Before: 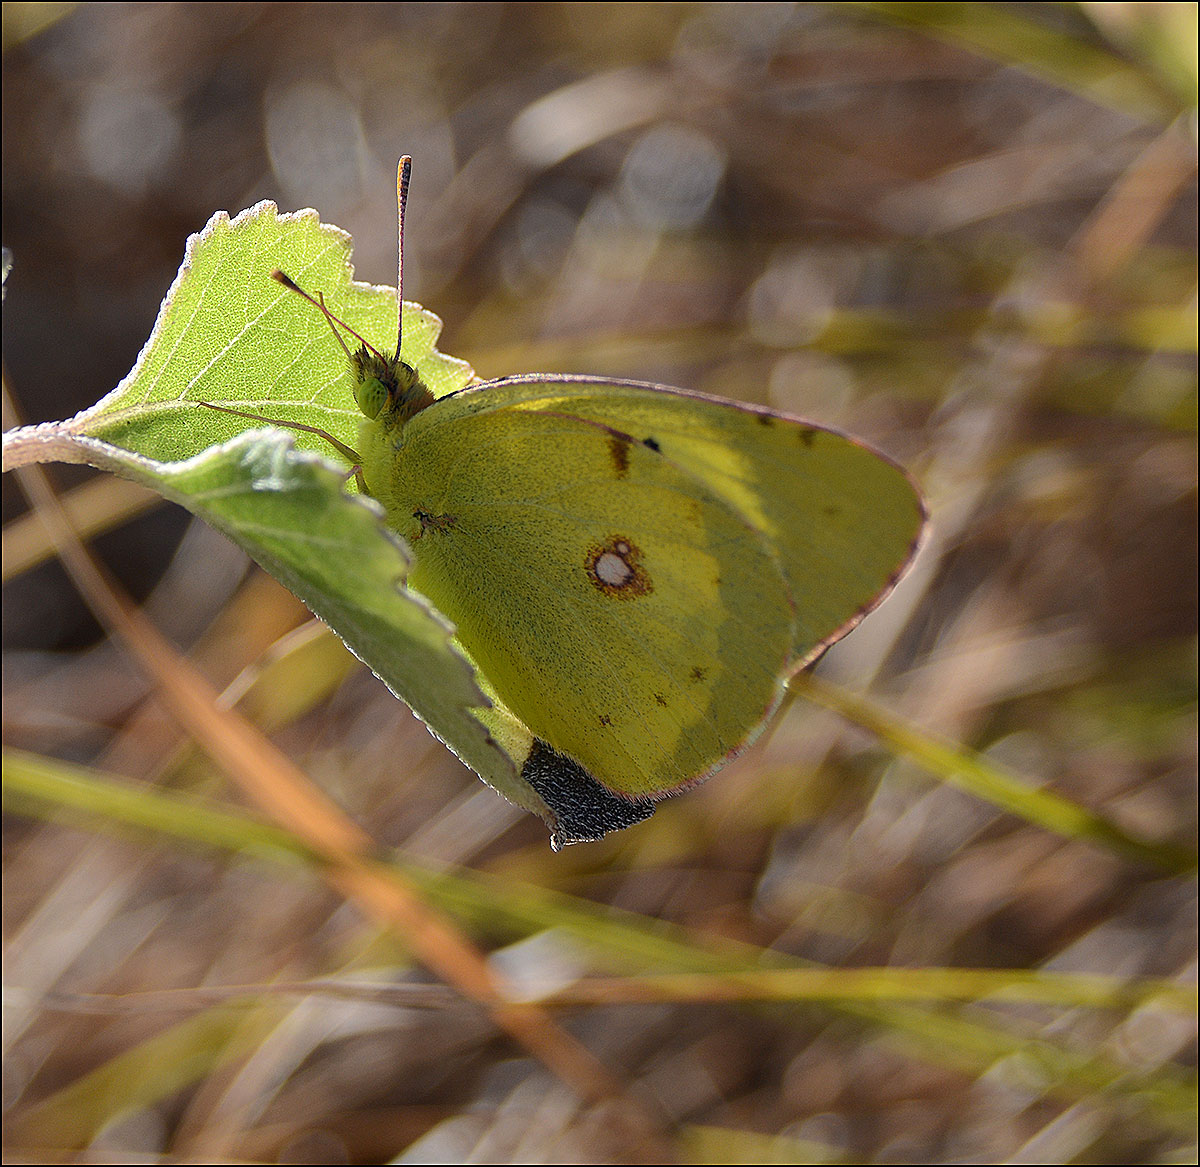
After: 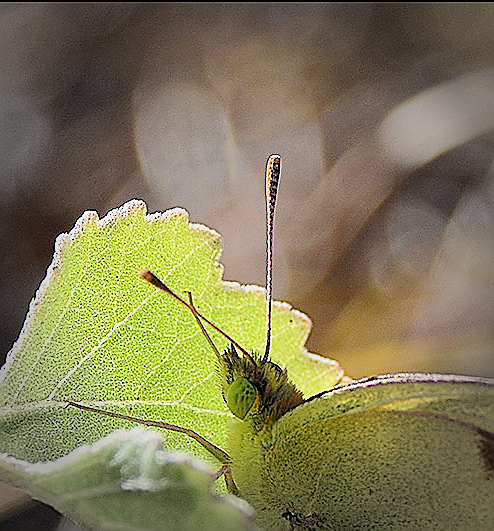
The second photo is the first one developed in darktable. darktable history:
filmic rgb: black relative exposure -7.65 EV, white relative exposure 4.56 EV, hardness 3.61, color science v6 (2022)
exposure: black level correction 0, exposure 0.693 EV, compensate exposure bias true, compensate highlight preservation false
tone equalizer: smoothing diameter 24.93%, edges refinement/feathering 12.78, preserve details guided filter
sharpen: radius 1.389, amount 1.238, threshold 0.633
crop and rotate: left 10.938%, top 0.067%, right 47.884%, bottom 54.398%
vignetting: fall-off start 66.56%, fall-off radius 39.73%, automatic ratio true, width/height ratio 0.67, unbound false
